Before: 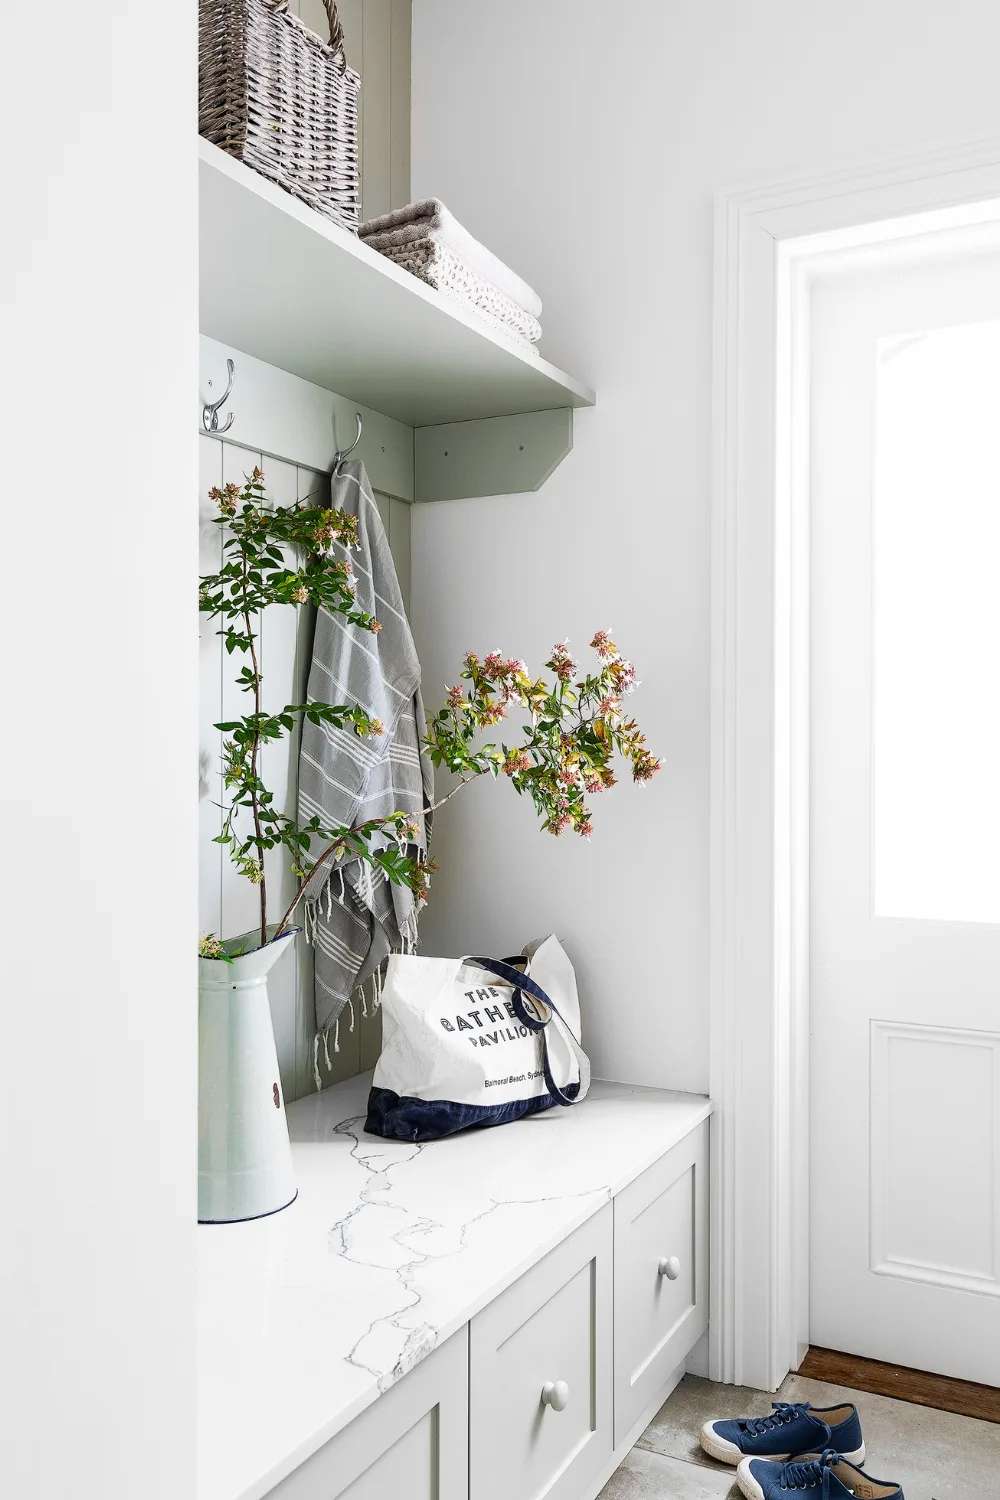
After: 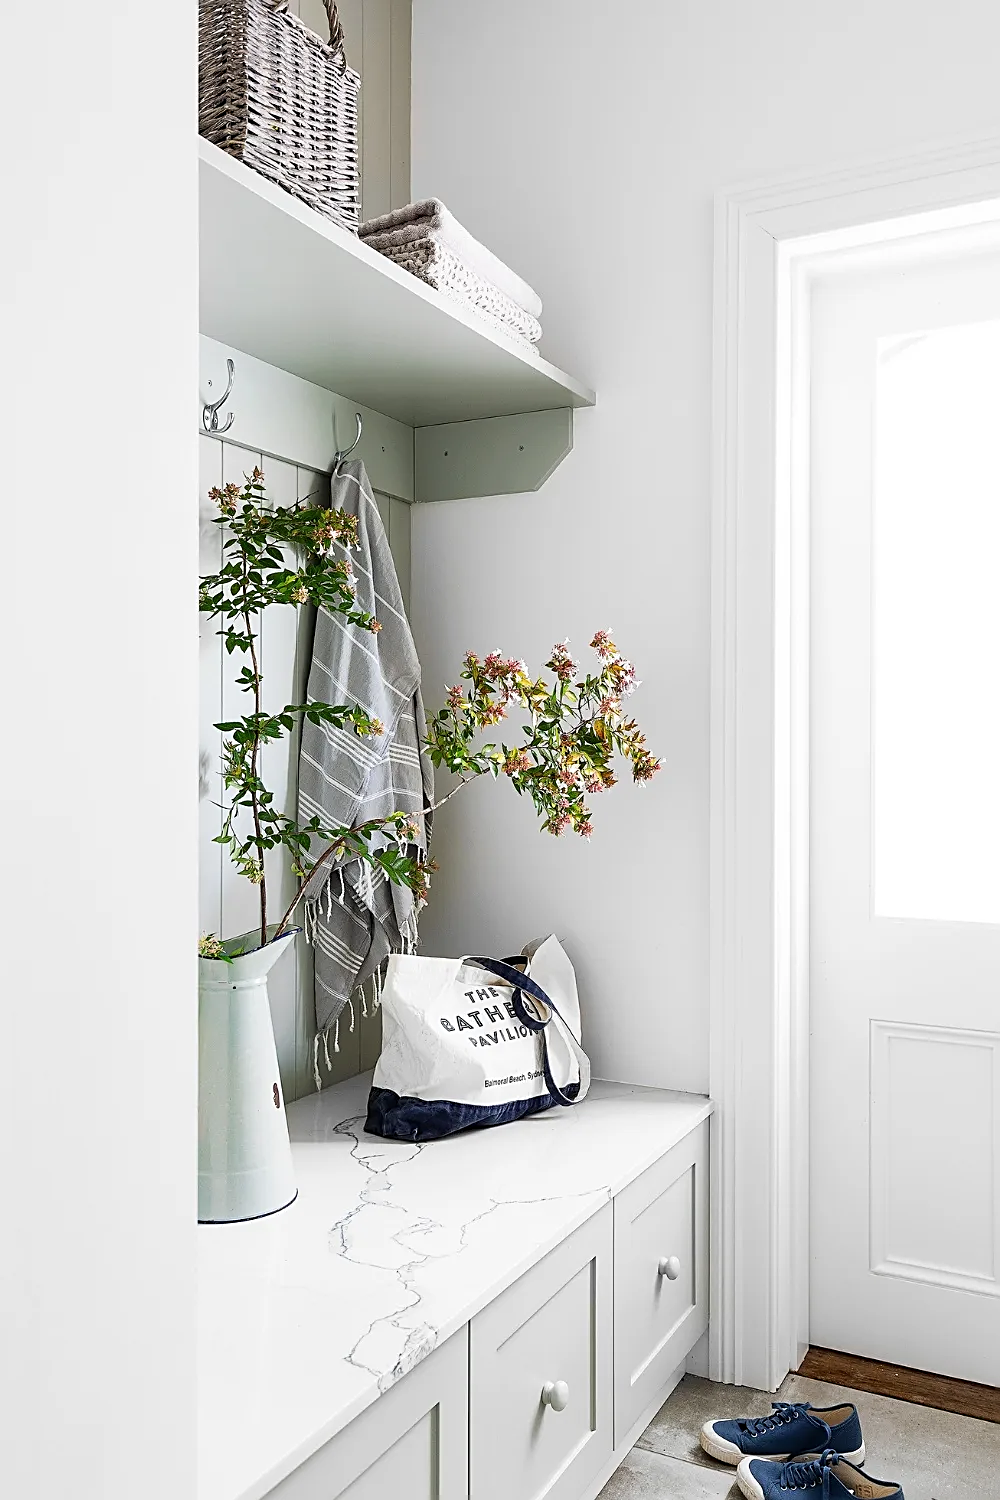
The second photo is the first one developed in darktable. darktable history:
sharpen: amount 0.574
